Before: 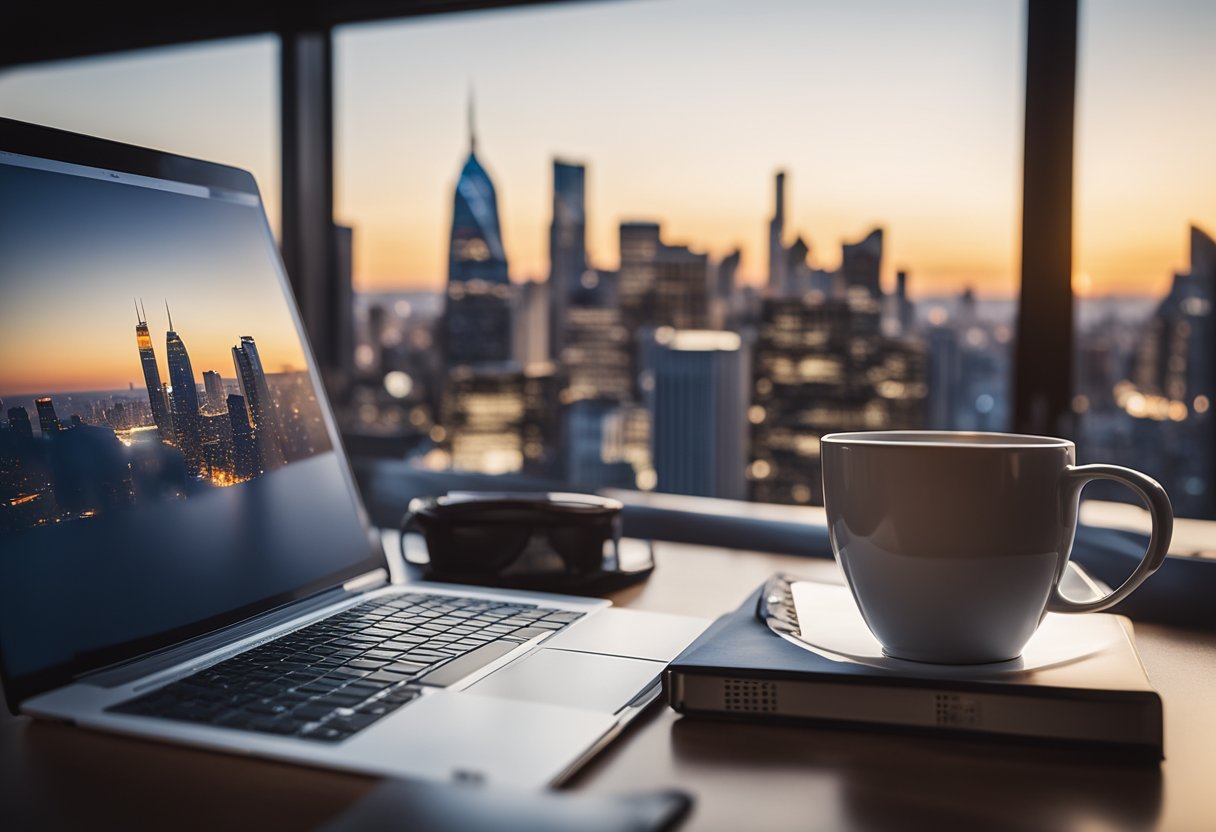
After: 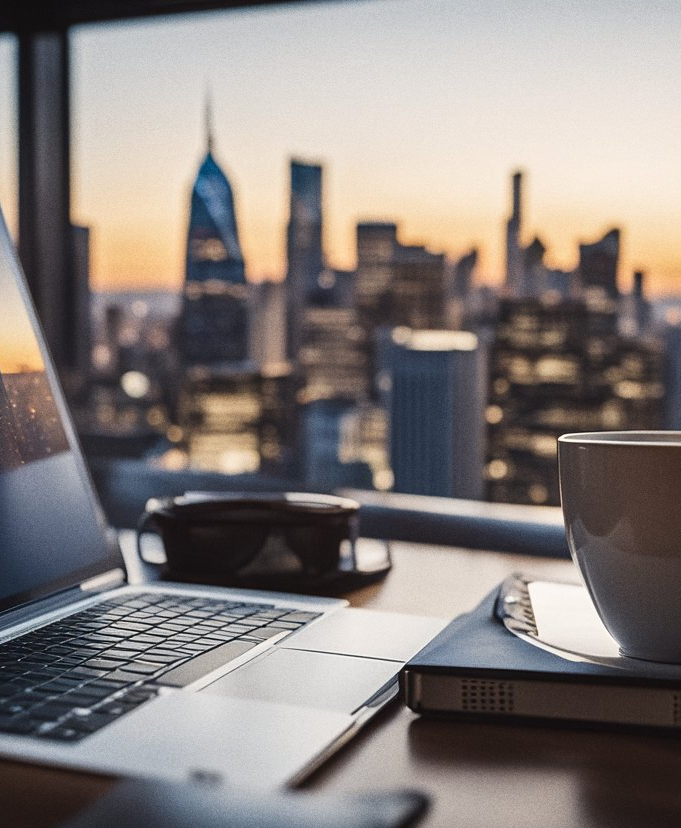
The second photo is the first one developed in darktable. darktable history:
white balance: red 1, blue 1
crop: left 21.674%, right 22.086%
grain: coarseness 0.09 ISO
